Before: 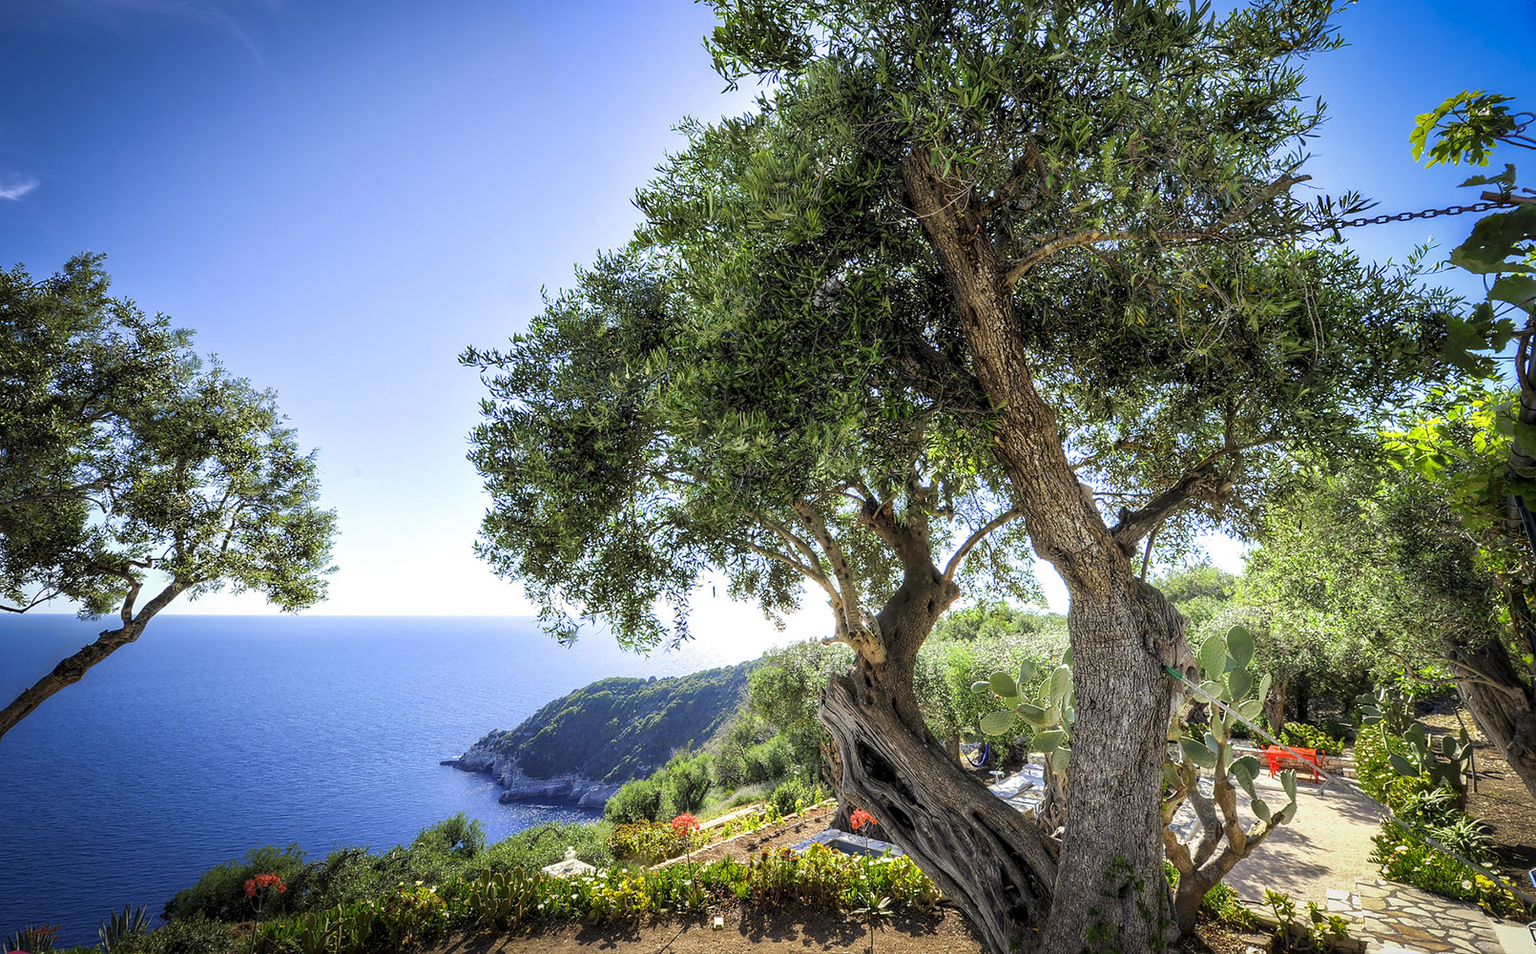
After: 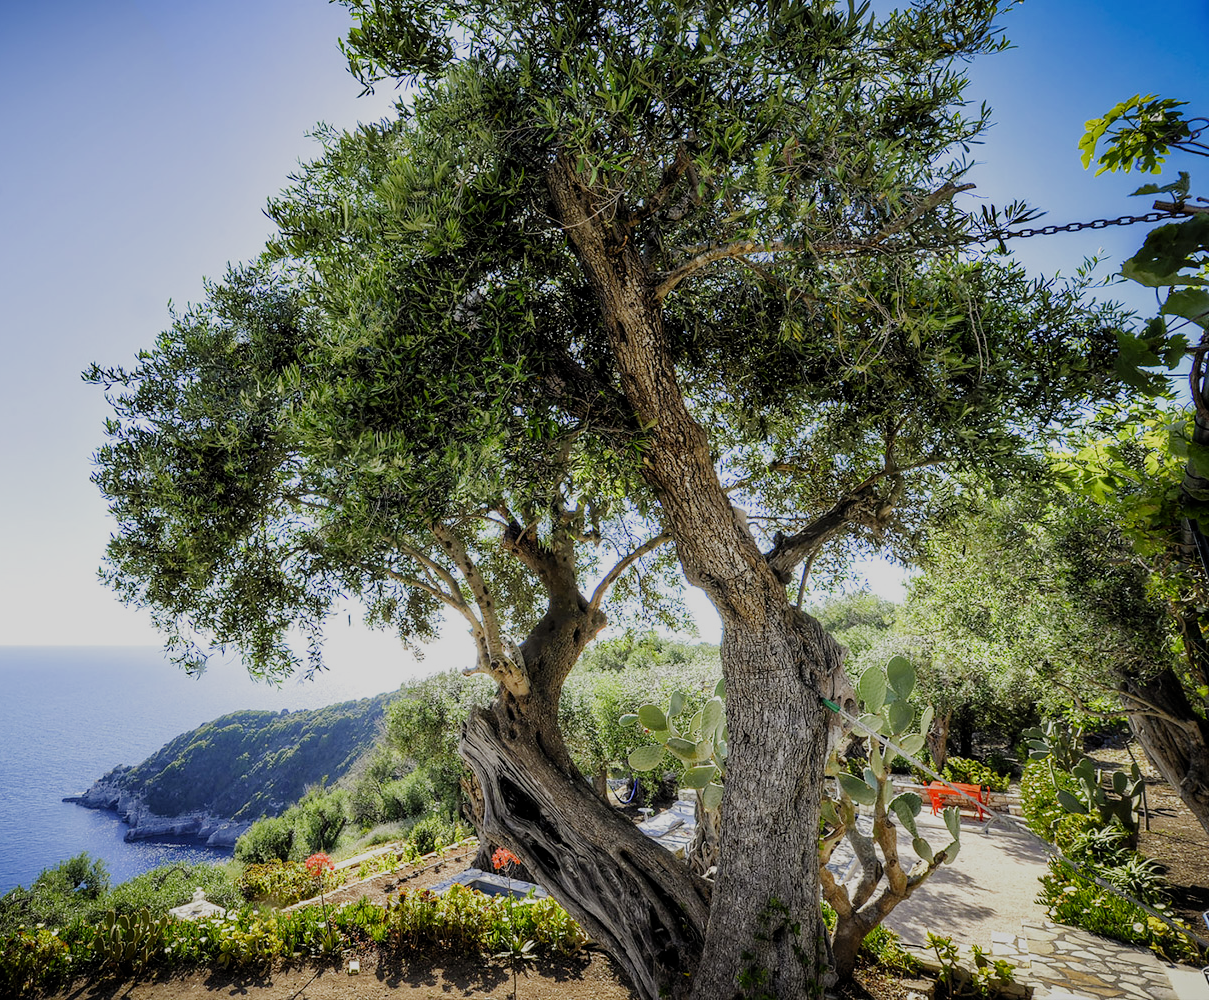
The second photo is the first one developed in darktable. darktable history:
crop and rotate: left 24.902%
filmic rgb: black relative exposure -7.65 EV, white relative exposure 4.56 EV, hardness 3.61, preserve chrominance no, color science v5 (2021)
